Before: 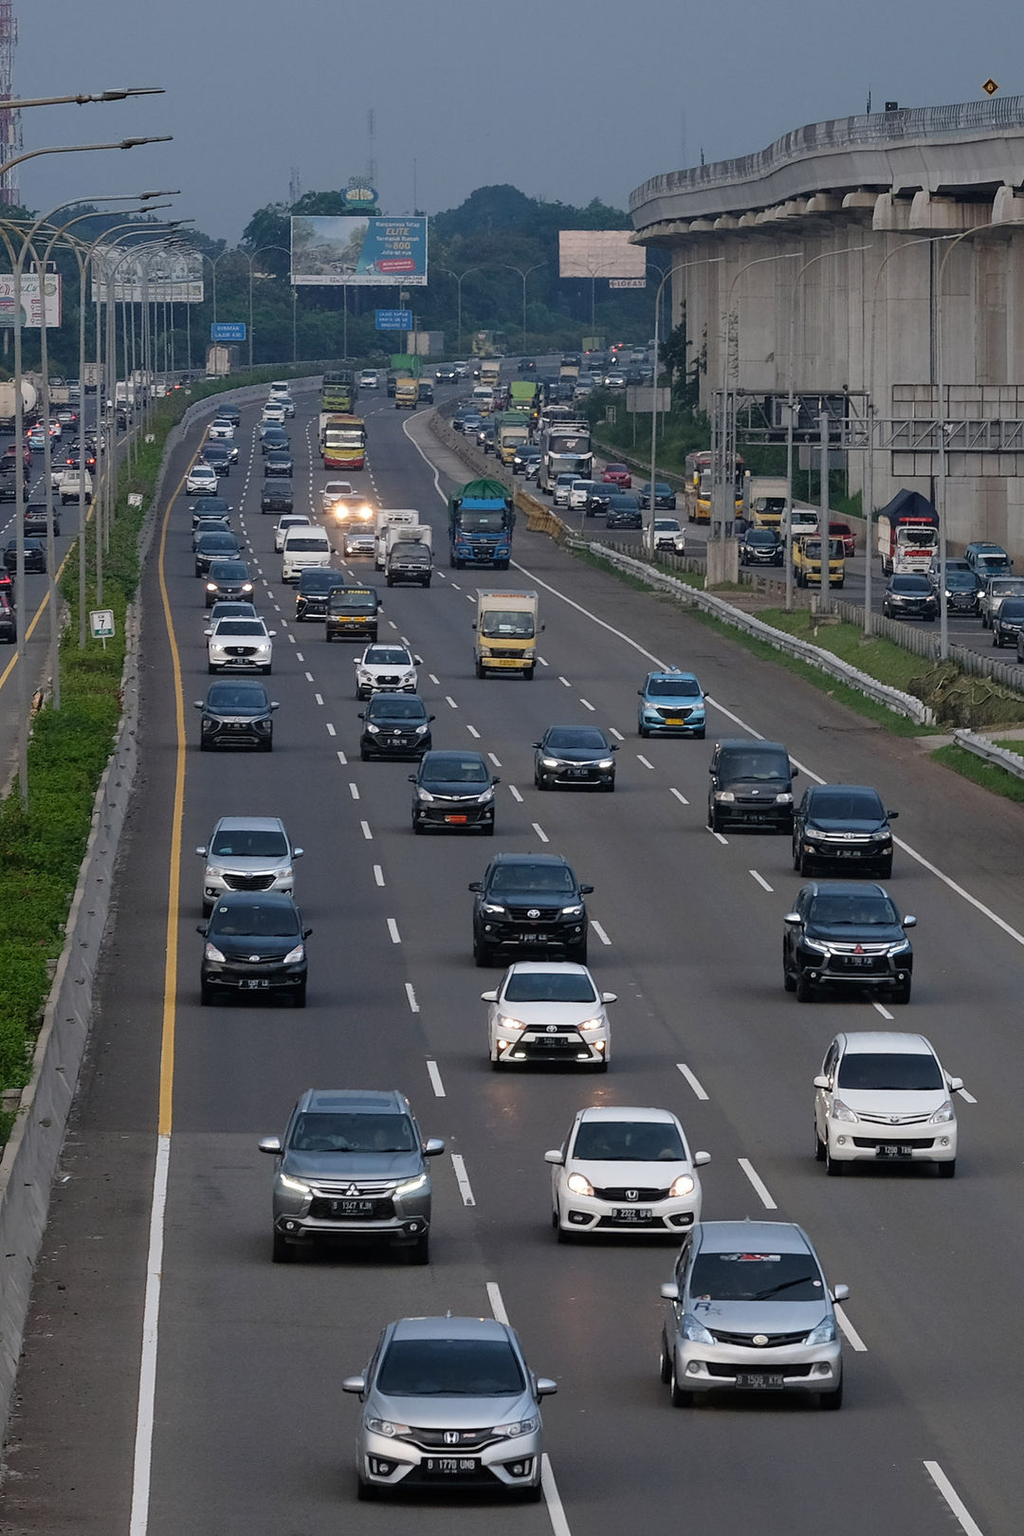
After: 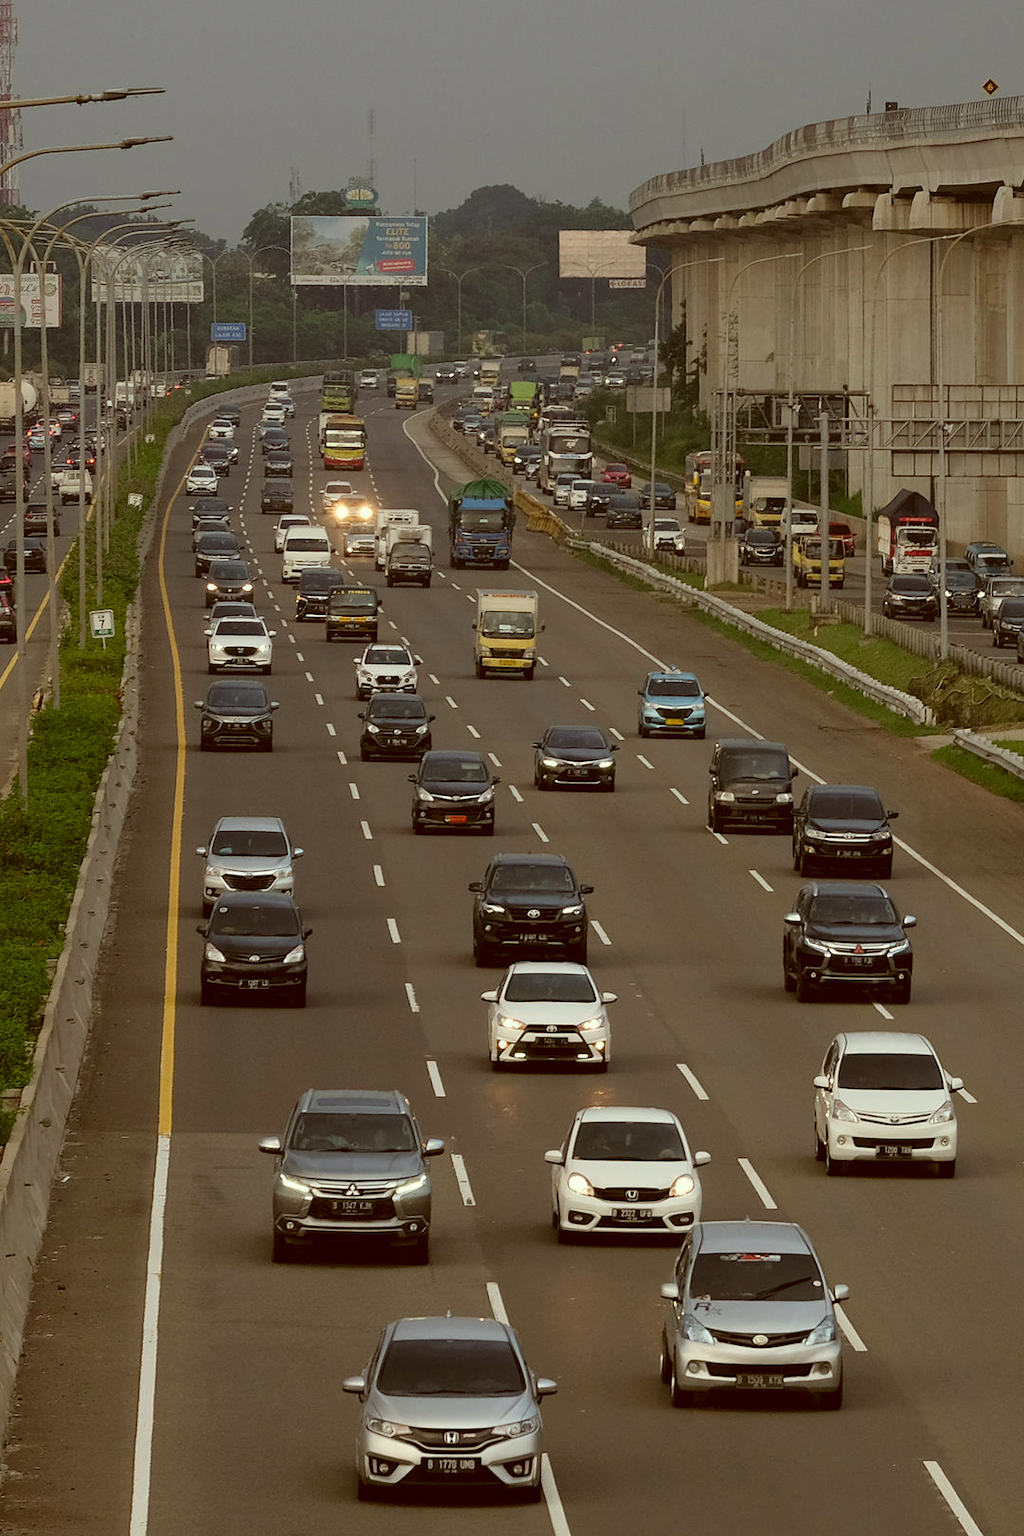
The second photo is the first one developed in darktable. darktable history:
color correction: highlights a* -5.58, highlights b* 9.8, shadows a* 9.94, shadows b* 24.88
